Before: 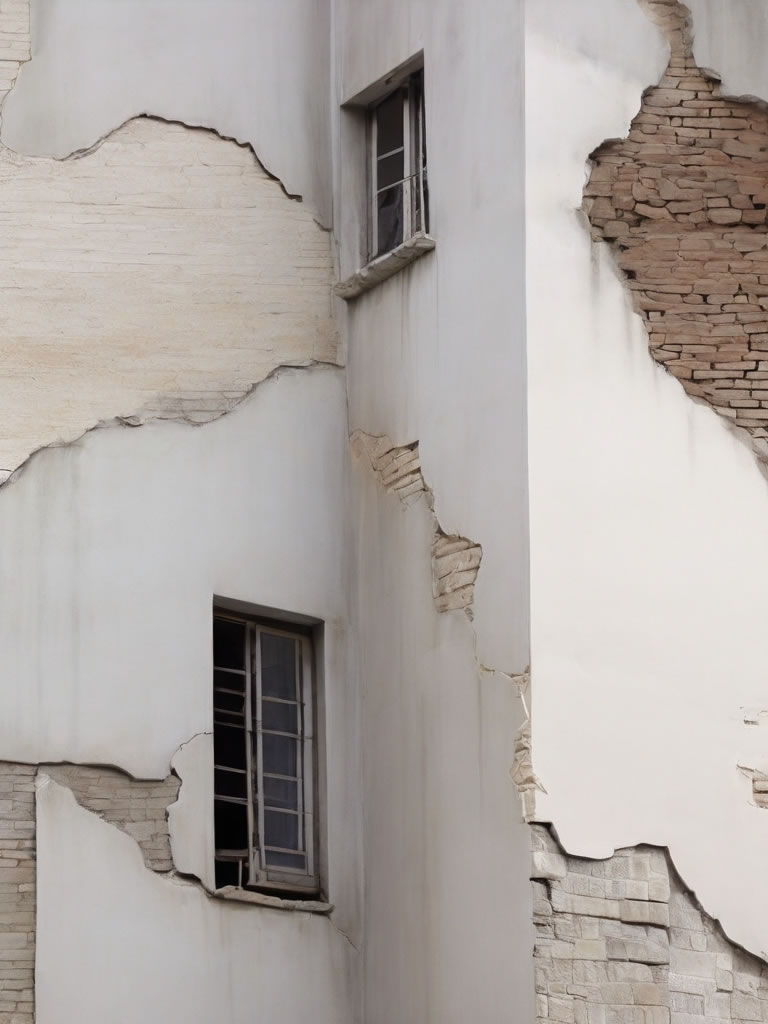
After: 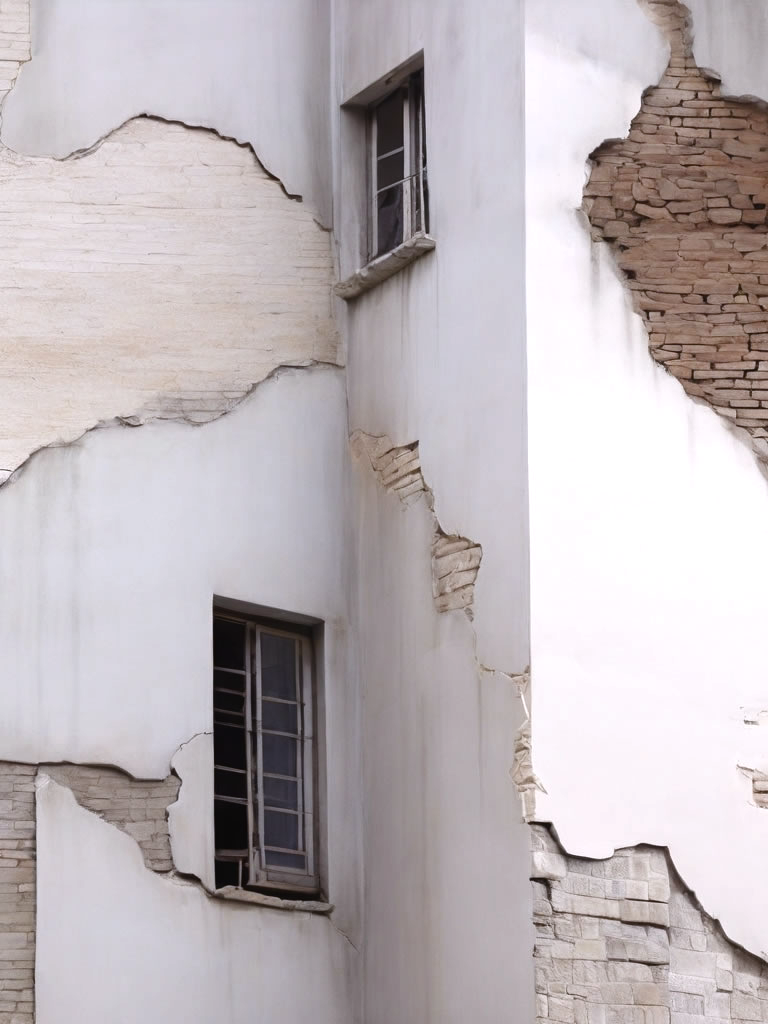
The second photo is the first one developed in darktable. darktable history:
white balance: red 0.984, blue 1.059
color balance rgb: shadows lift › chroma 1%, shadows lift › hue 28.8°, power › hue 60°, highlights gain › chroma 1%, highlights gain › hue 60°, global offset › luminance 0.25%, perceptual saturation grading › highlights -20%, perceptual saturation grading › shadows 20%, perceptual brilliance grading › highlights 10%, perceptual brilliance grading › shadows -5%, global vibrance 19.67%
